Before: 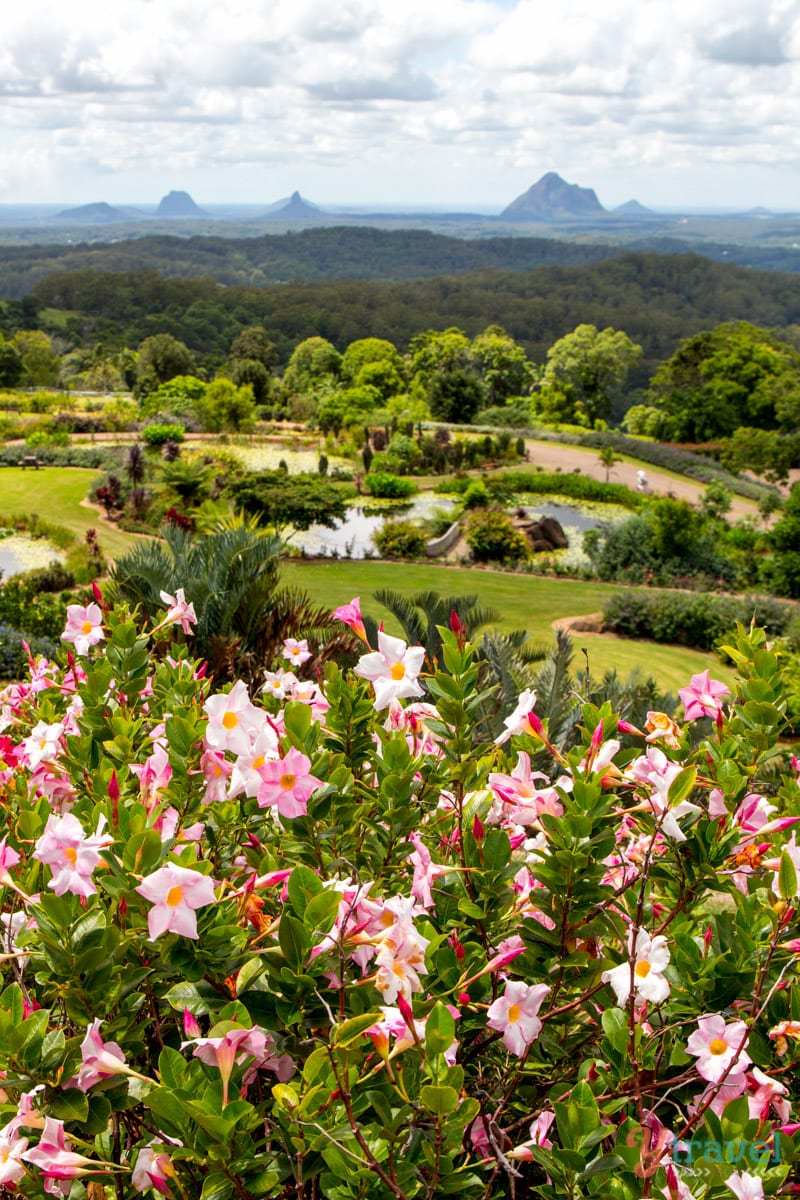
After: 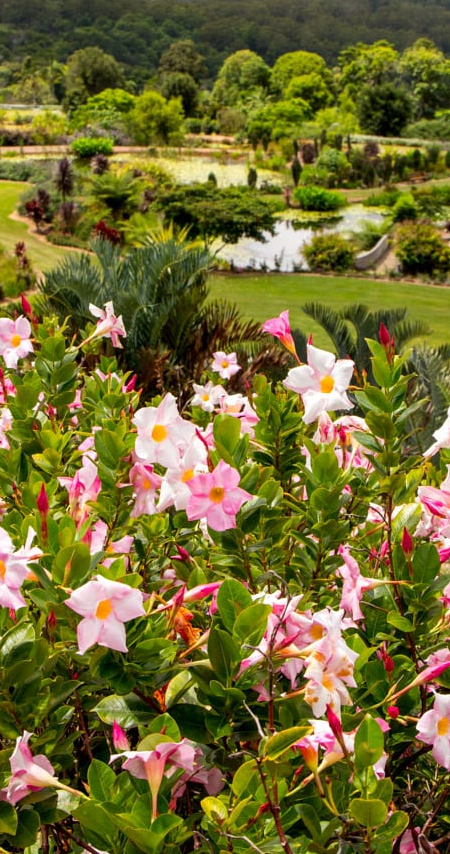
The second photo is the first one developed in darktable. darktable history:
crop: left 8.958%, top 23.984%, right 34.736%, bottom 4.79%
